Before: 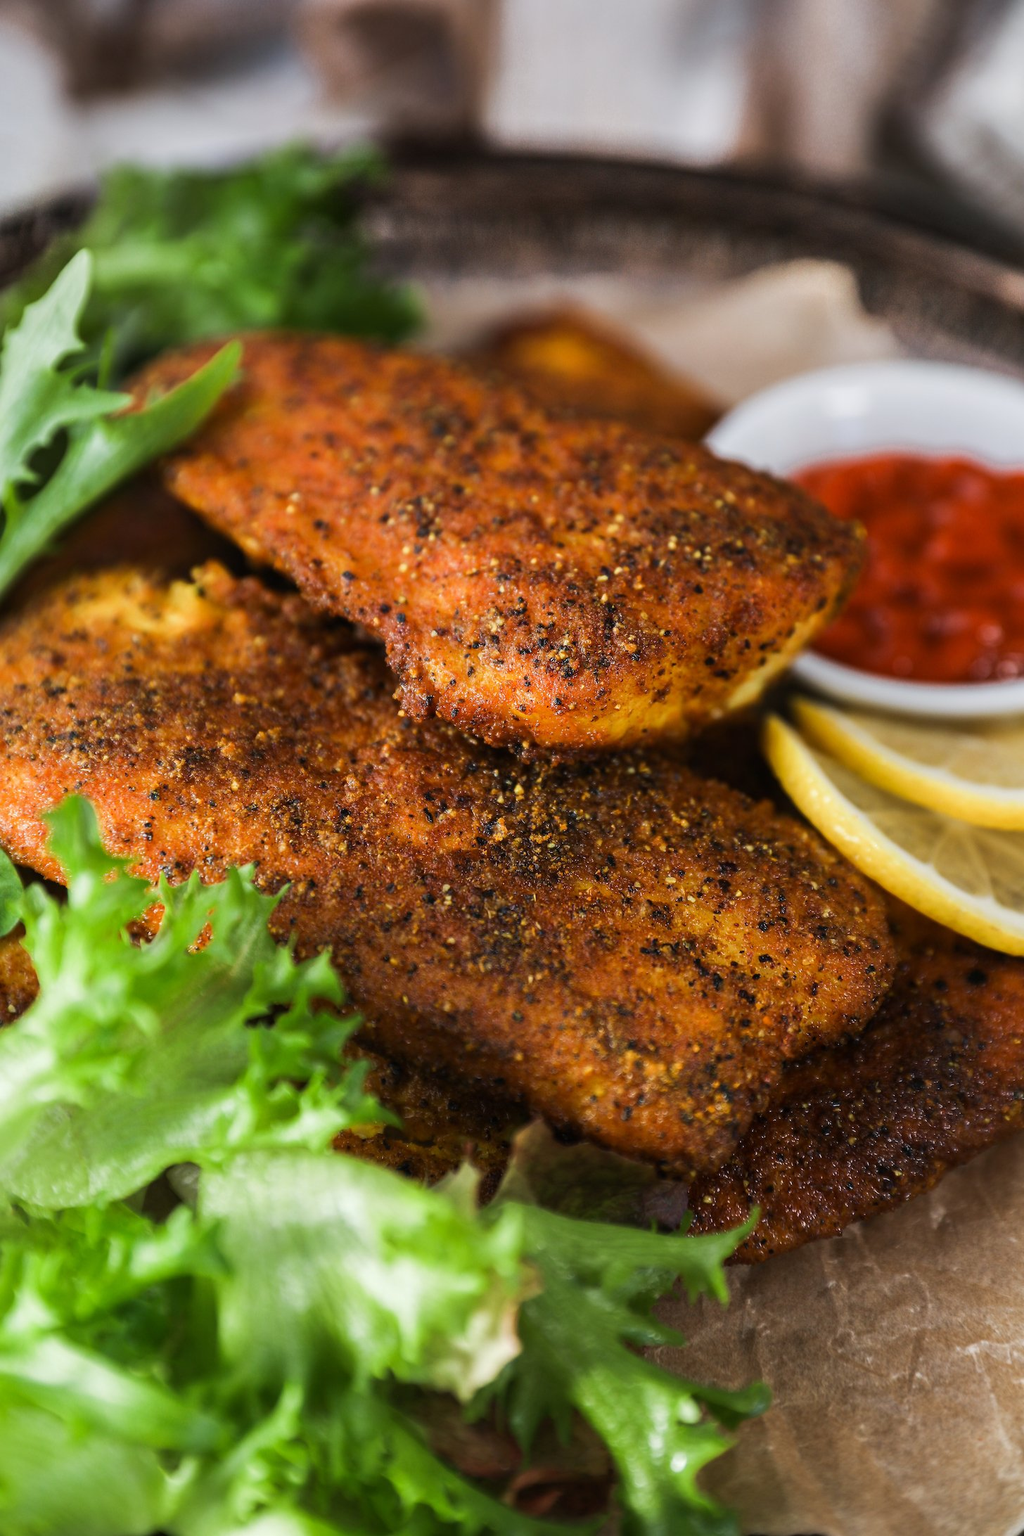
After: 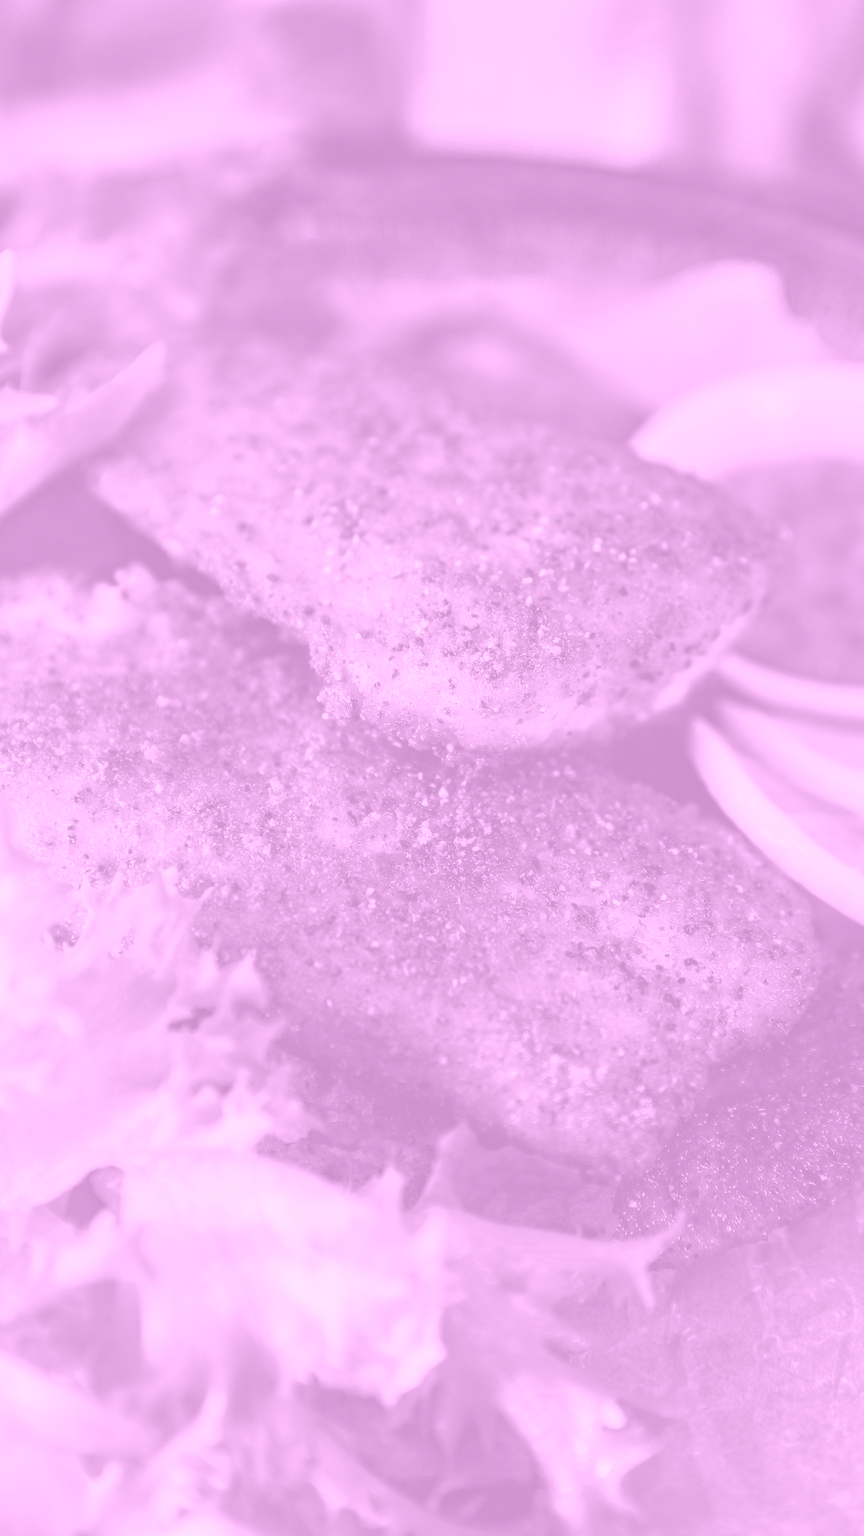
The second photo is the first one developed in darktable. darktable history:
crop: left 7.598%, right 7.873%
colorize: hue 331.2°, saturation 69%, source mix 30.28%, lightness 69.02%, version 1
haze removal: strength 0.29, distance 0.25, compatibility mode true, adaptive false
